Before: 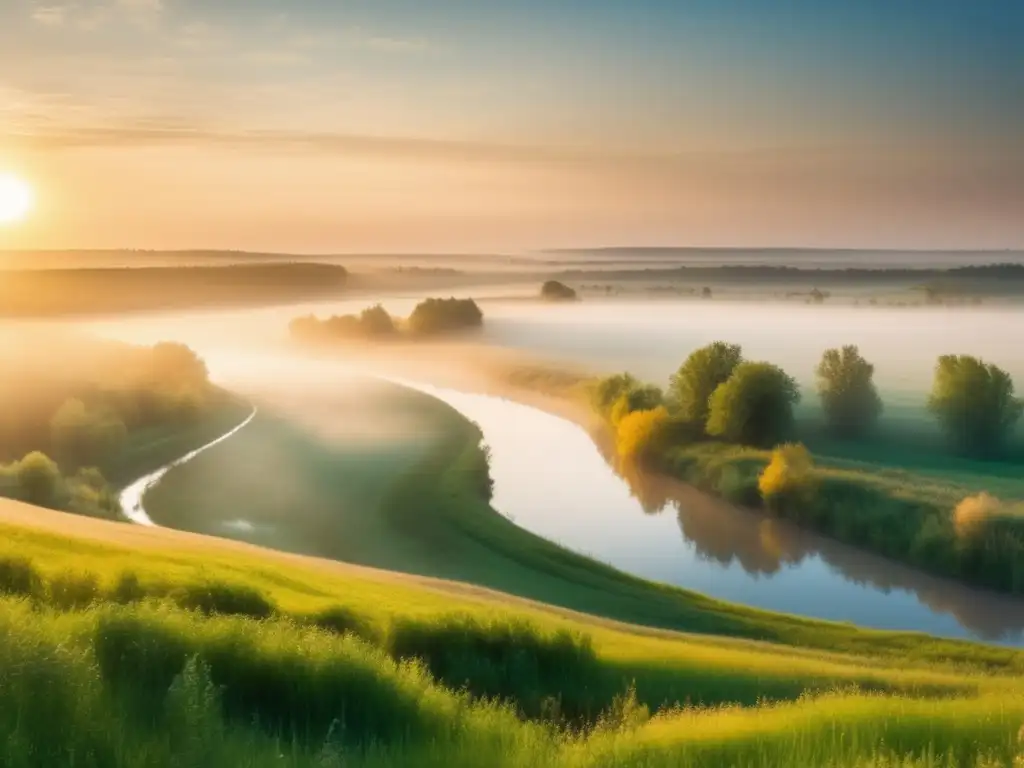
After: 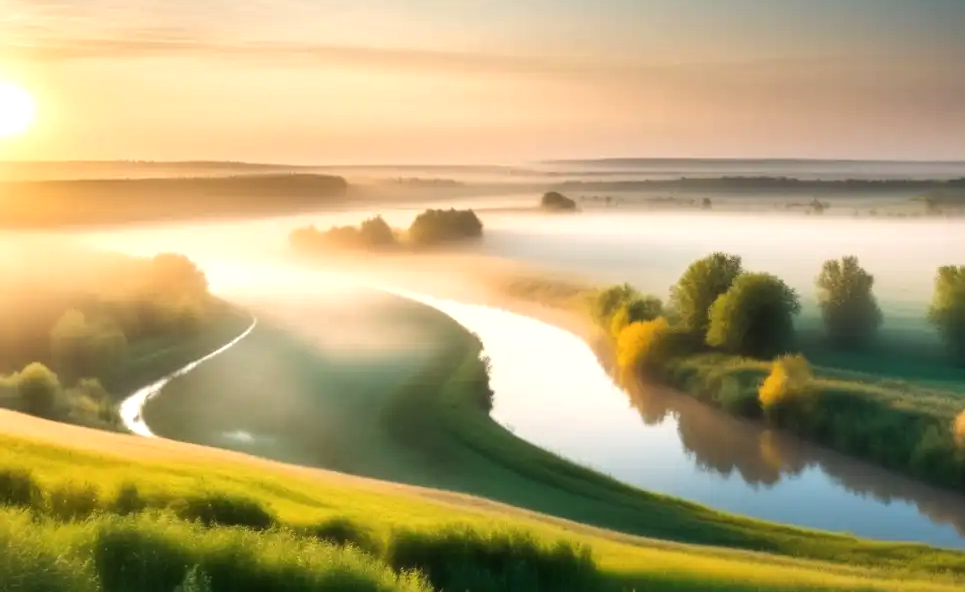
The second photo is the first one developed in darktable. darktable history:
crop and rotate: angle 0.03°, top 11.643%, right 5.651%, bottom 11.189%
tone equalizer: -8 EV -0.417 EV, -7 EV -0.389 EV, -6 EV -0.333 EV, -5 EV -0.222 EV, -3 EV 0.222 EV, -2 EV 0.333 EV, -1 EV 0.389 EV, +0 EV 0.417 EV, edges refinement/feathering 500, mask exposure compensation -1.25 EV, preserve details no
